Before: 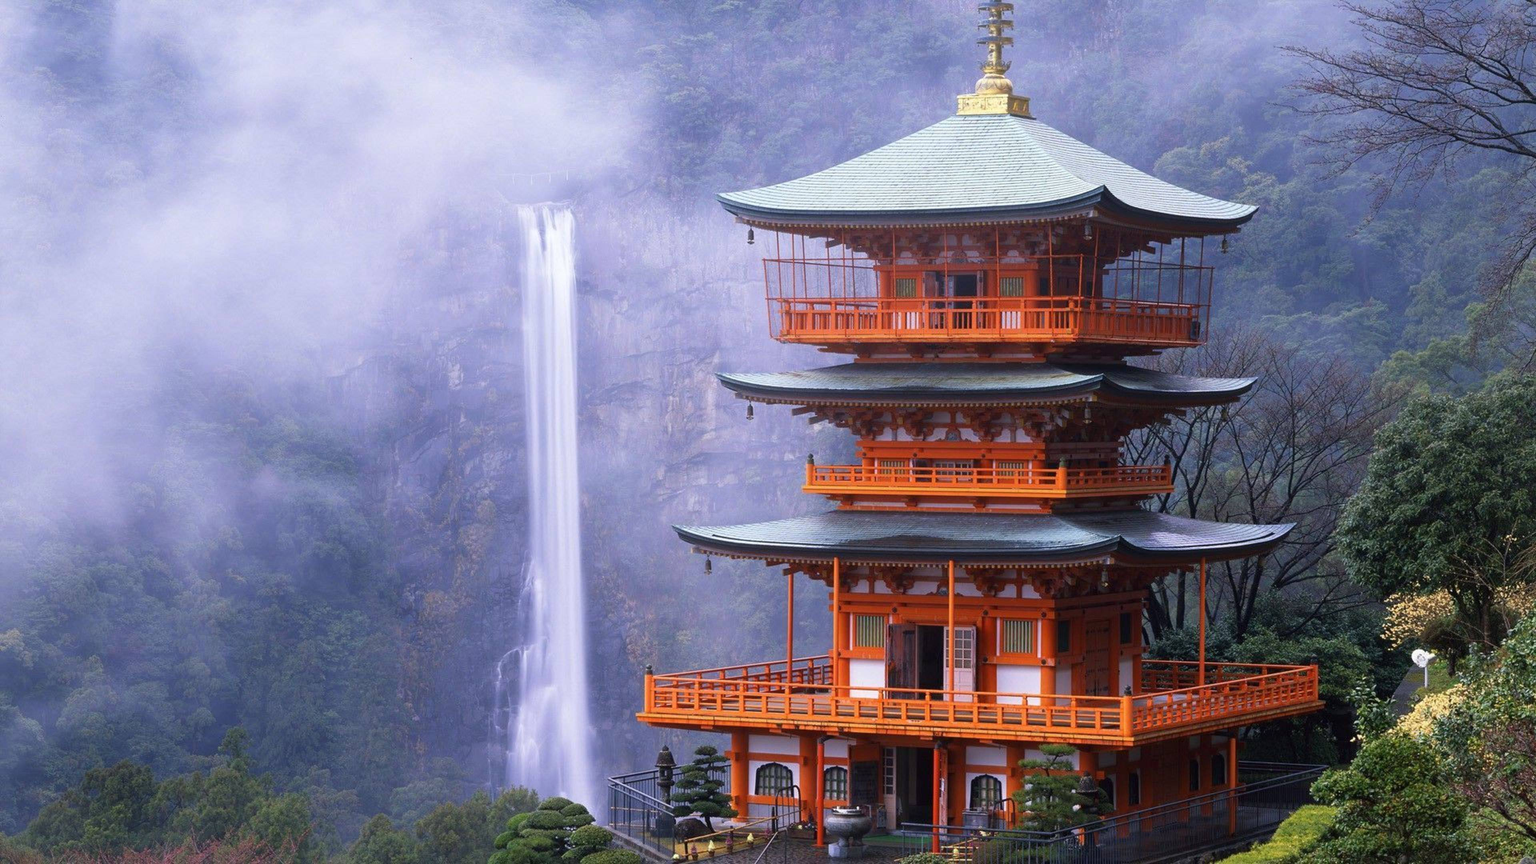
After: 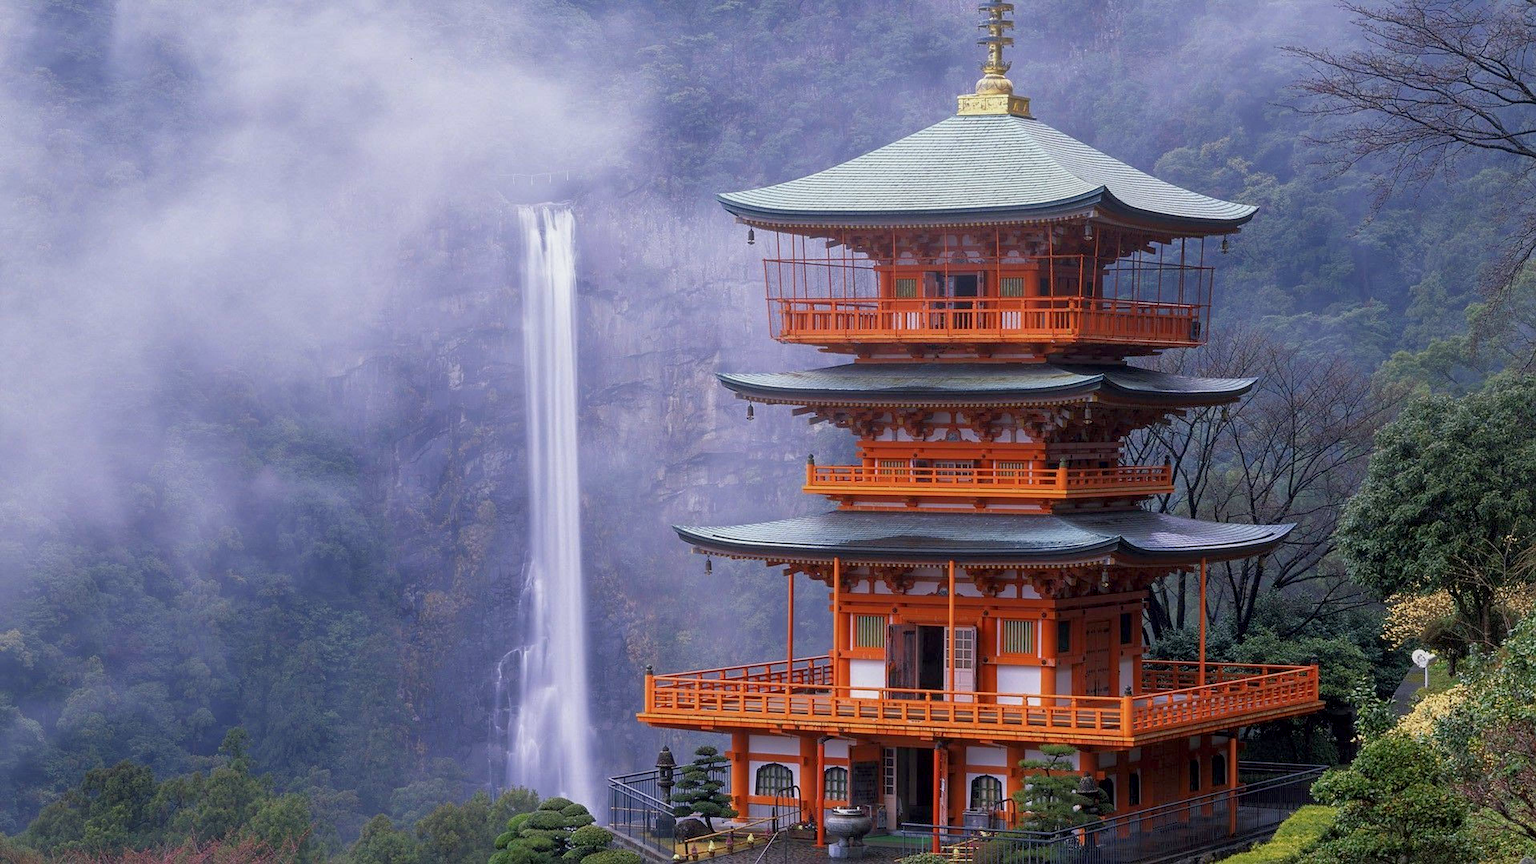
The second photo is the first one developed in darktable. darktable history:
tone equalizer: -8 EV 0.228 EV, -7 EV 0.404 EV, -6 EV 0.398 EV, -5 EV 0.219 EV, -3 EV -0.242 EV, -2 EV -0.402 EV, -1 EV -0.404 EV, +0 EV -0.259 EV, edges refinement/feathering 500, mask exposure compensation -1.57 EV, preserve details no
sharpen: on, module defaults
local contrast: on, module defaults
